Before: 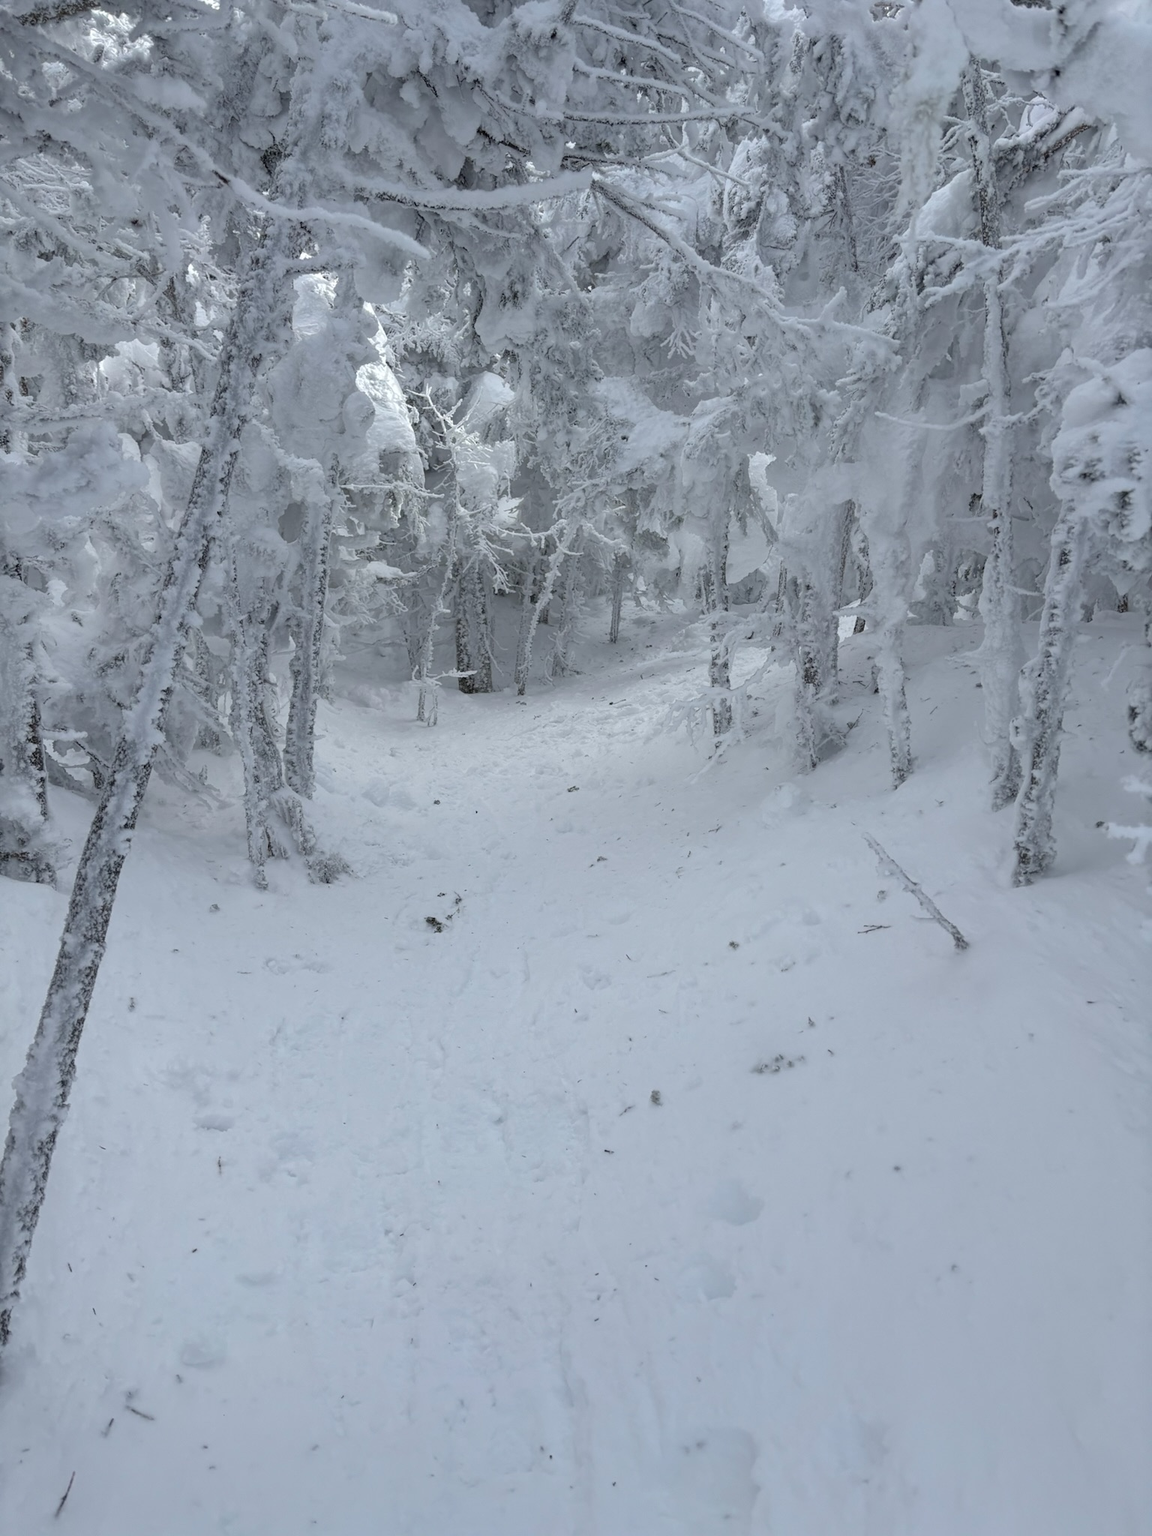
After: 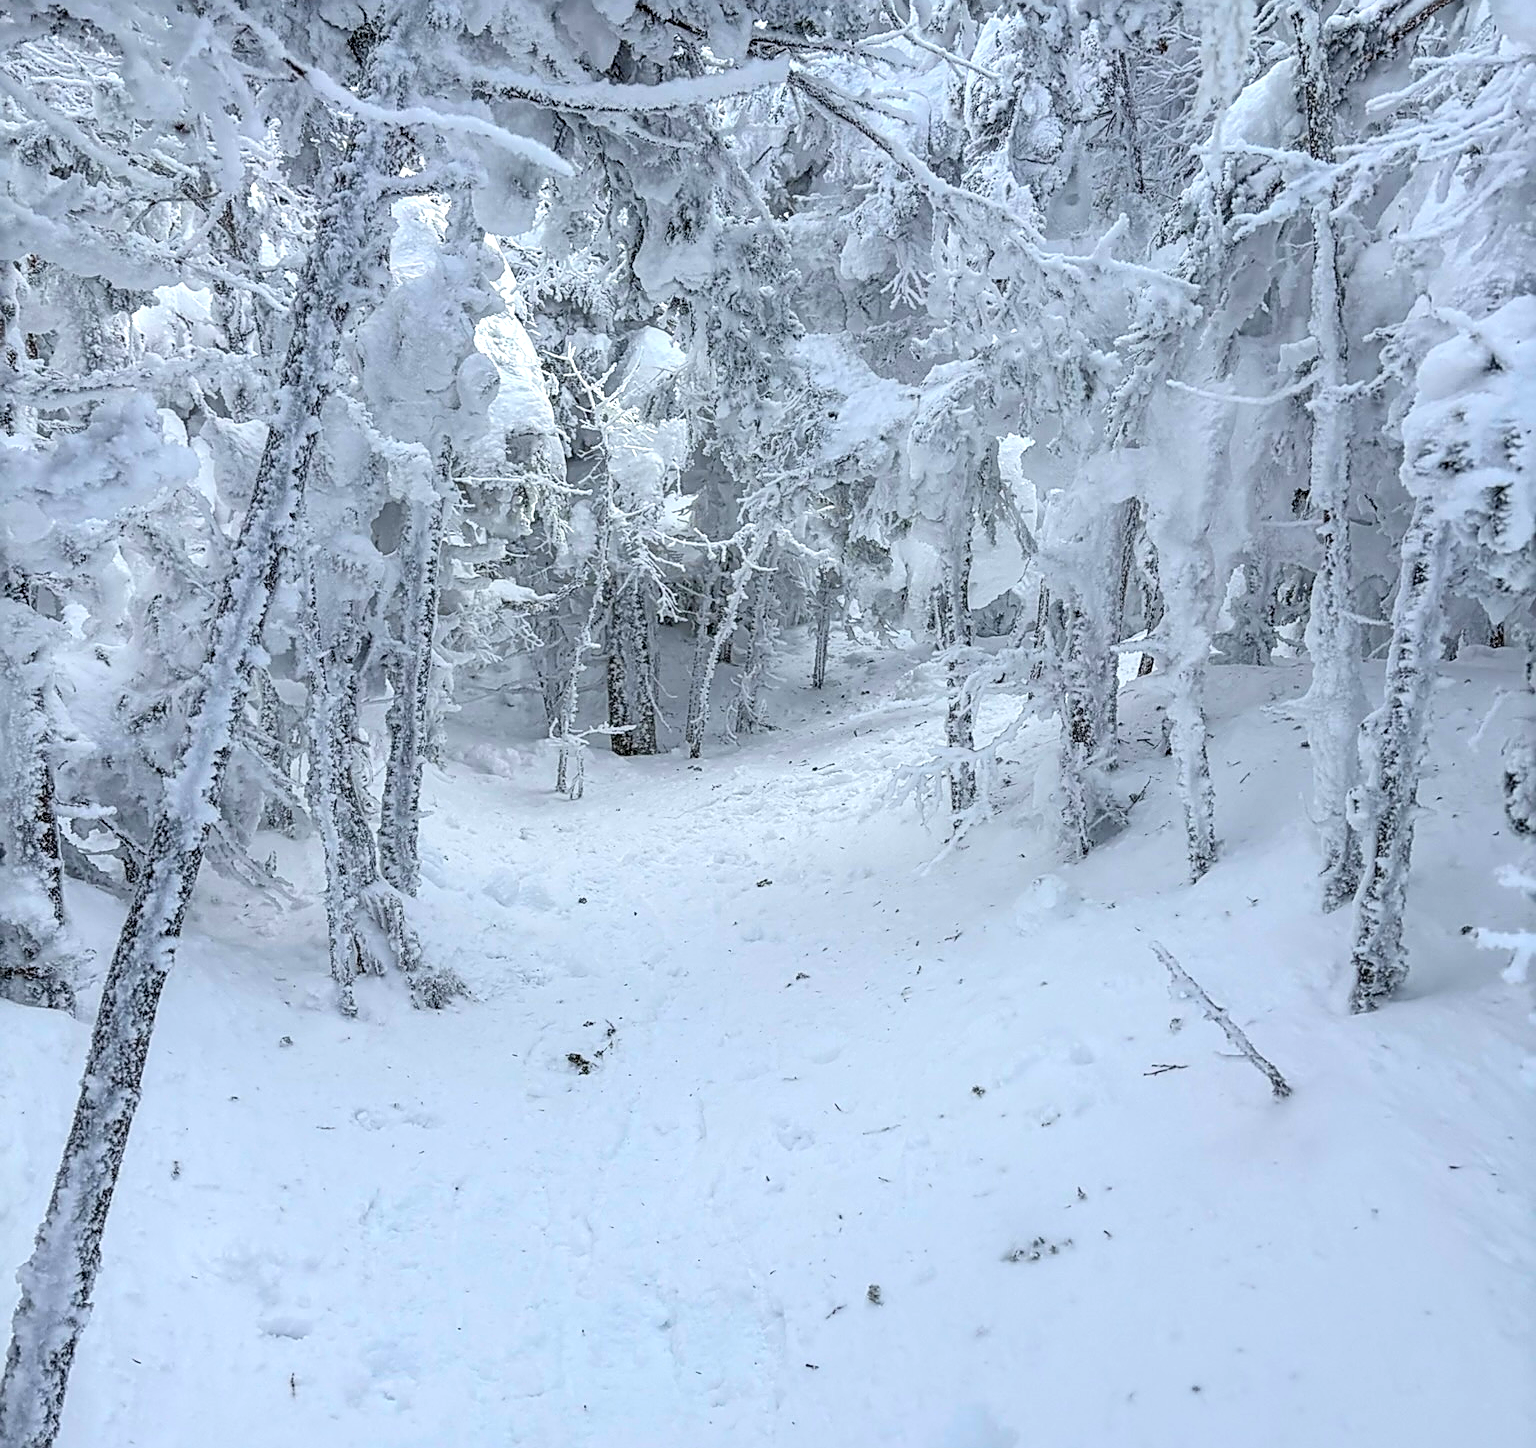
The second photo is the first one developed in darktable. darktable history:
contrast brightness saturation: contrast 0.2, brightness 0.2, saturation 0.8
sharpen: amount 1
local contrast: highlights 25%, detail 150%
crop and rotate: top 8.293%, bottom 20.996%
